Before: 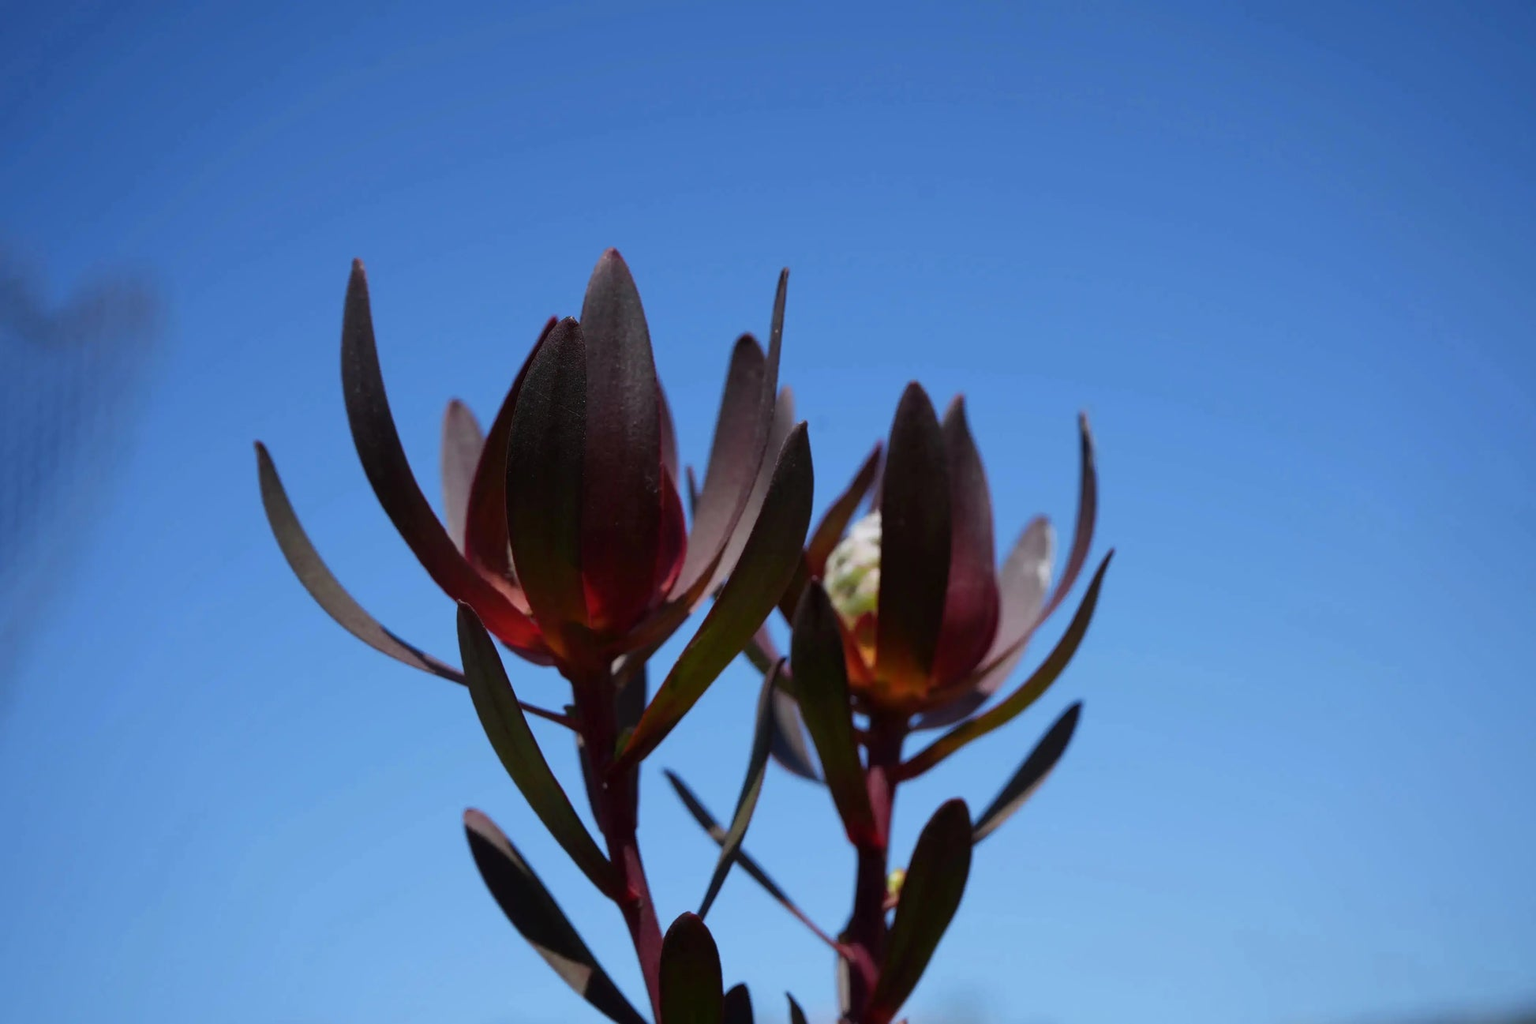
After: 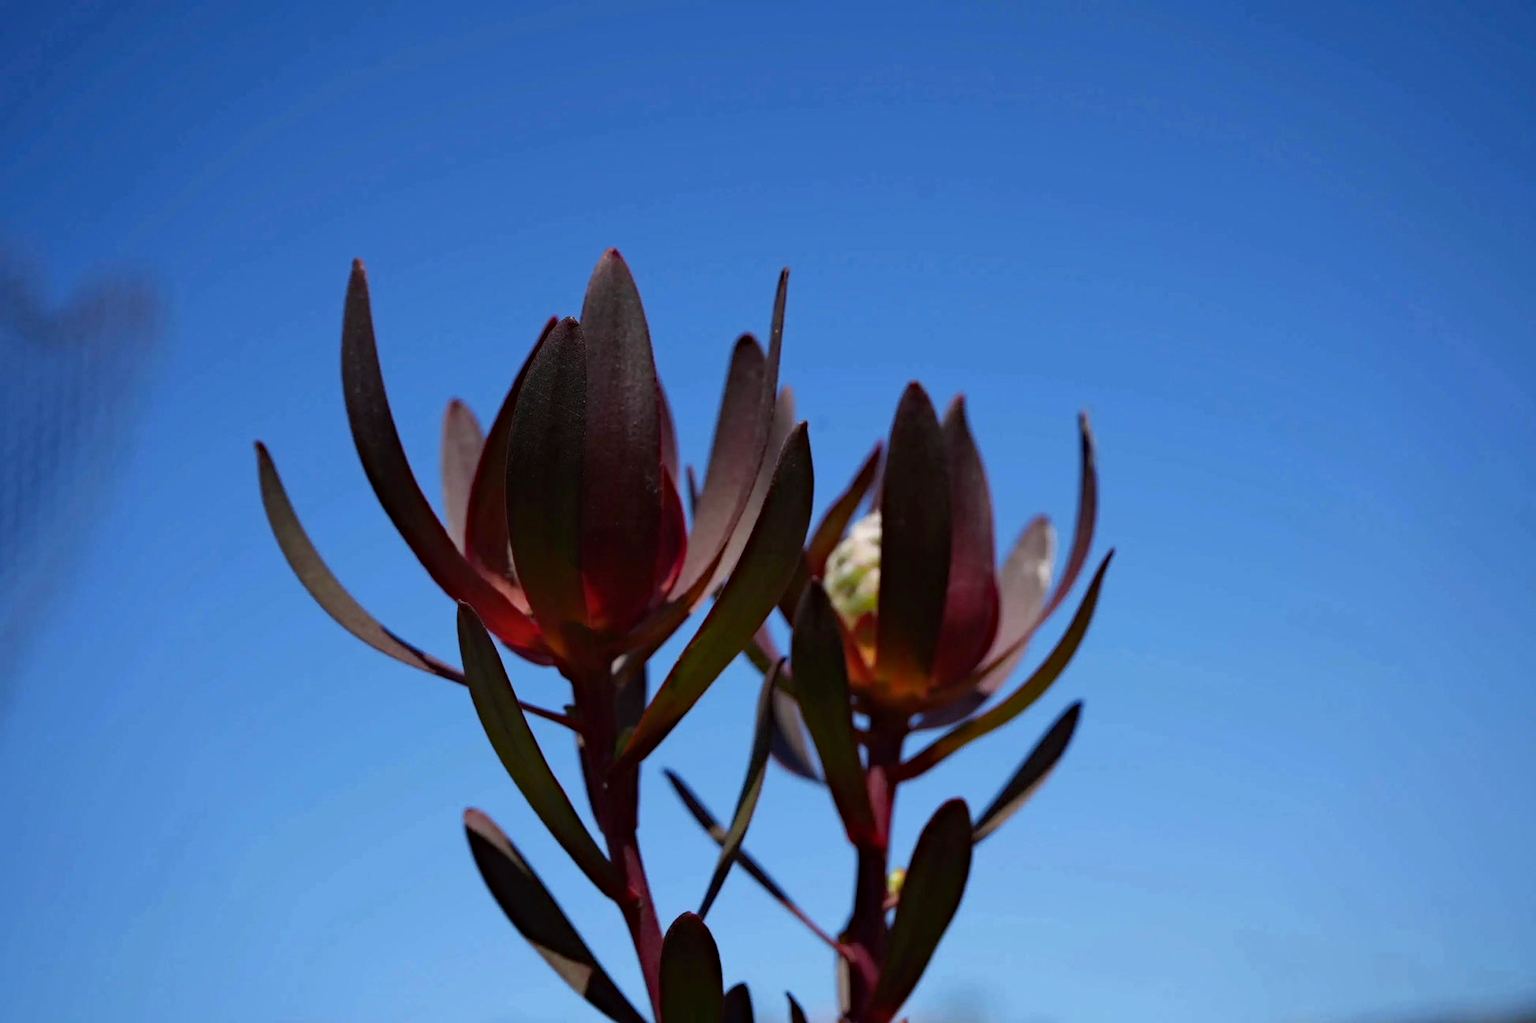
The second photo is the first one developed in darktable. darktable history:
haze removal: strength 0.303, distance 0.243, compatibility mode true, adaptive false
